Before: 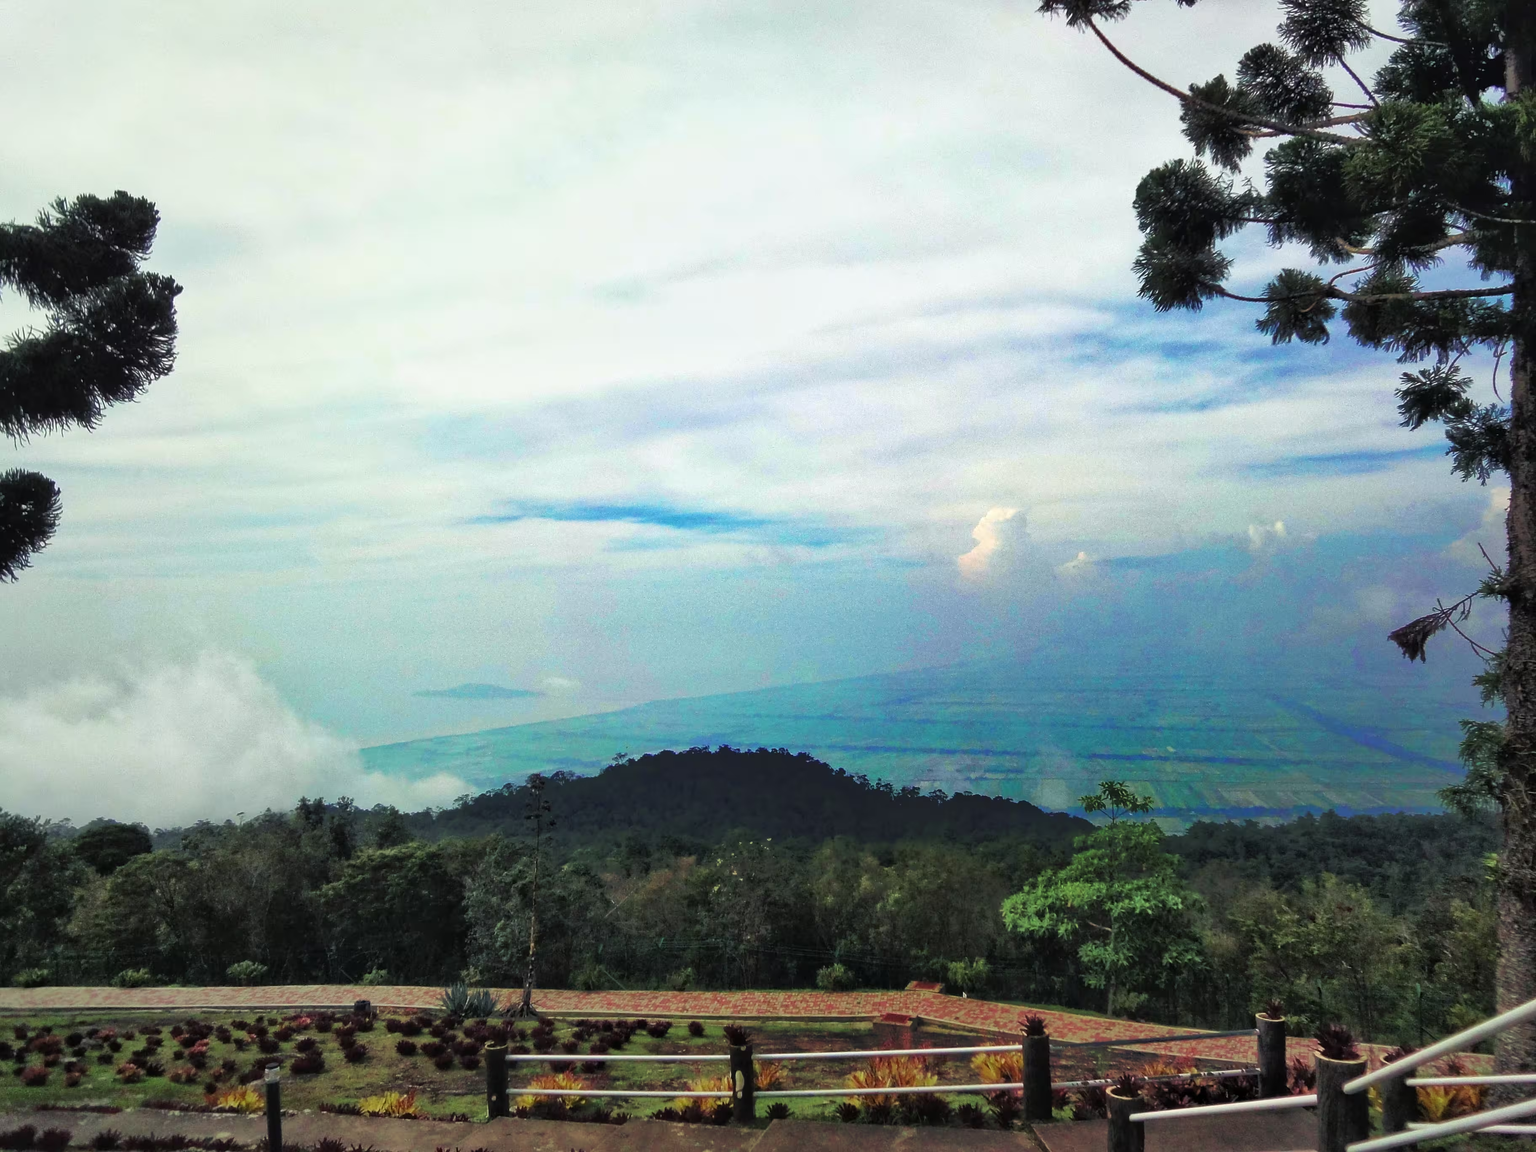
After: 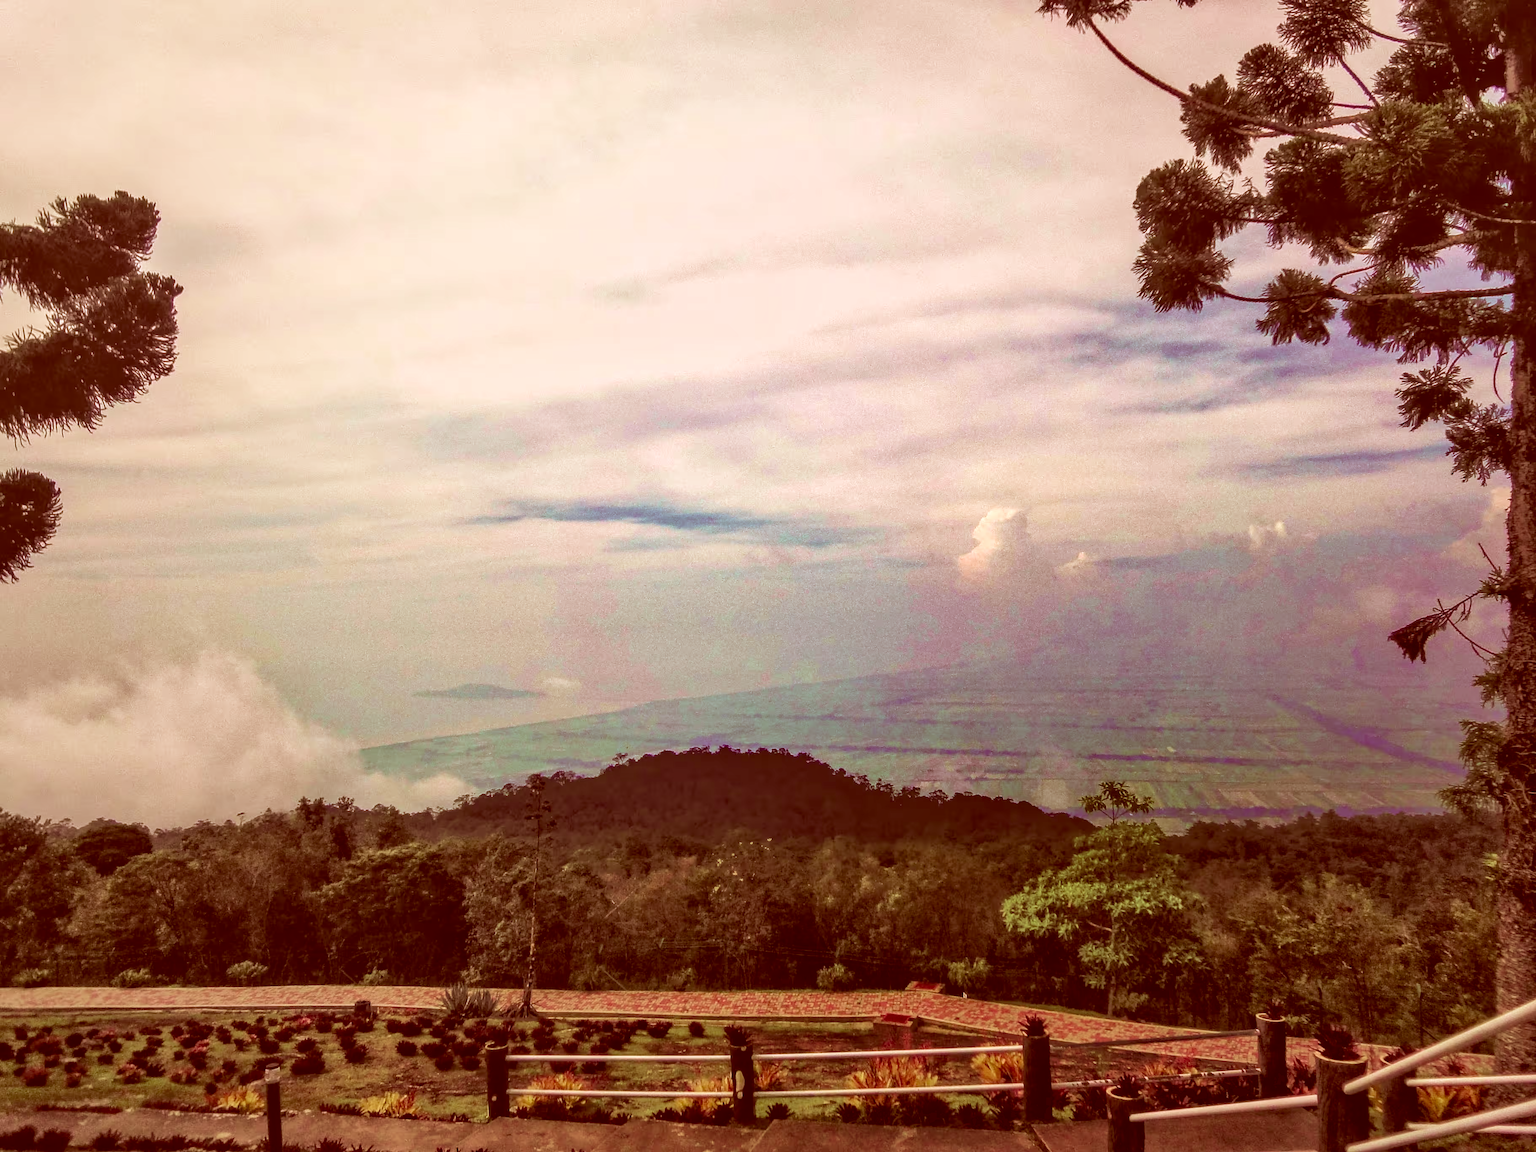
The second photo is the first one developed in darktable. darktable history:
exposure: compensate highlight preservation false
color correction: highlights a* 9.03, highlights b* 8.71, shadows a* 40, shadows b* 40, saturation 0.8
velvia: on, module defaults
local contrast: highlights 0%, shadows 0%, detail 133%
